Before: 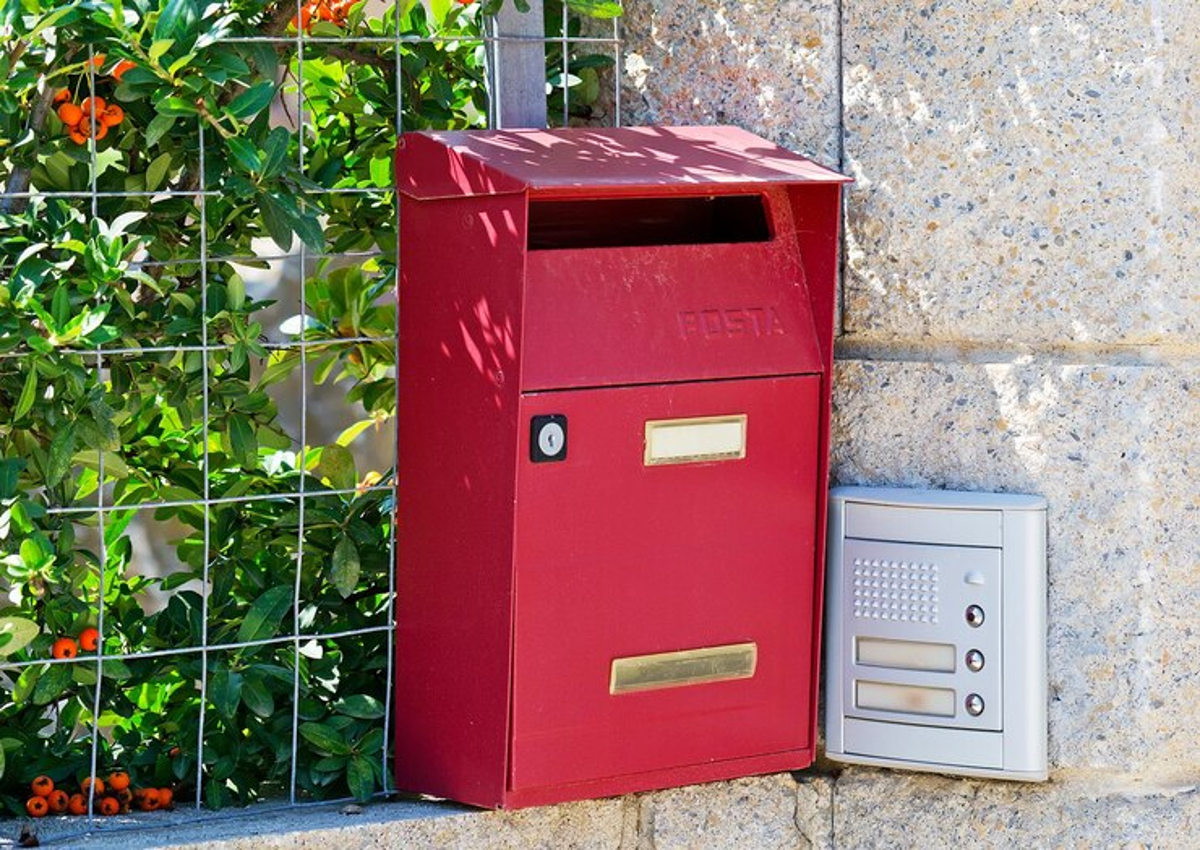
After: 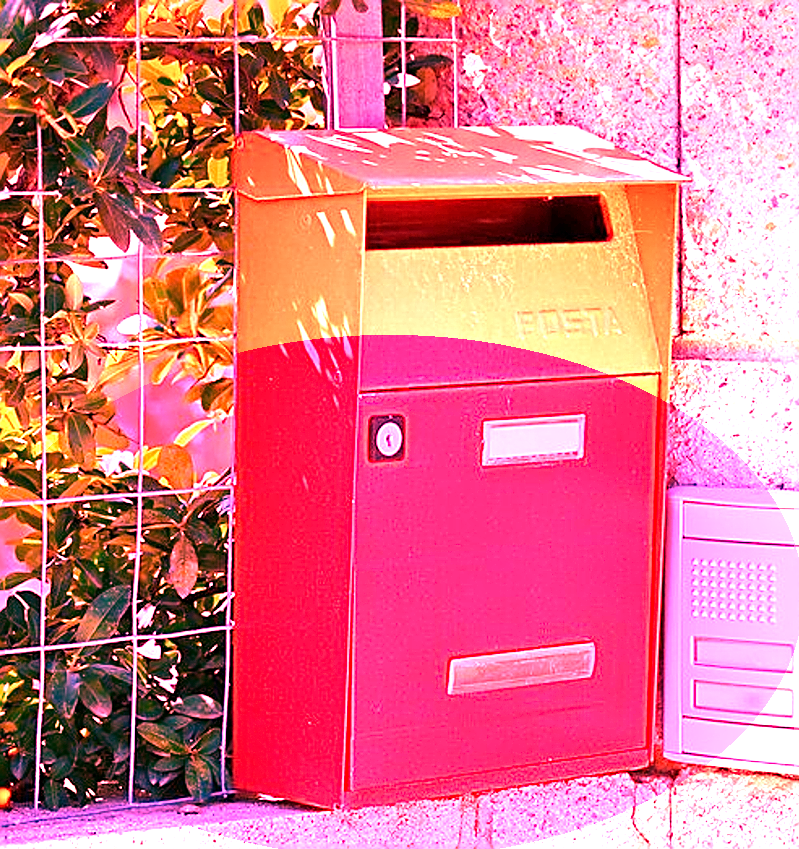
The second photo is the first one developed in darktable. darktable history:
crop and rotate: left 13.537%, right 19.796%
vignetting: fall-off start 97.52%, fall-off radius 100%, brightness -0.574, saturation 0, center (-0.027, 0.404), width/height ratio 1.368, unbound false
white balance: red 4.26, blue 1.802
sharpen: on, module defaults
